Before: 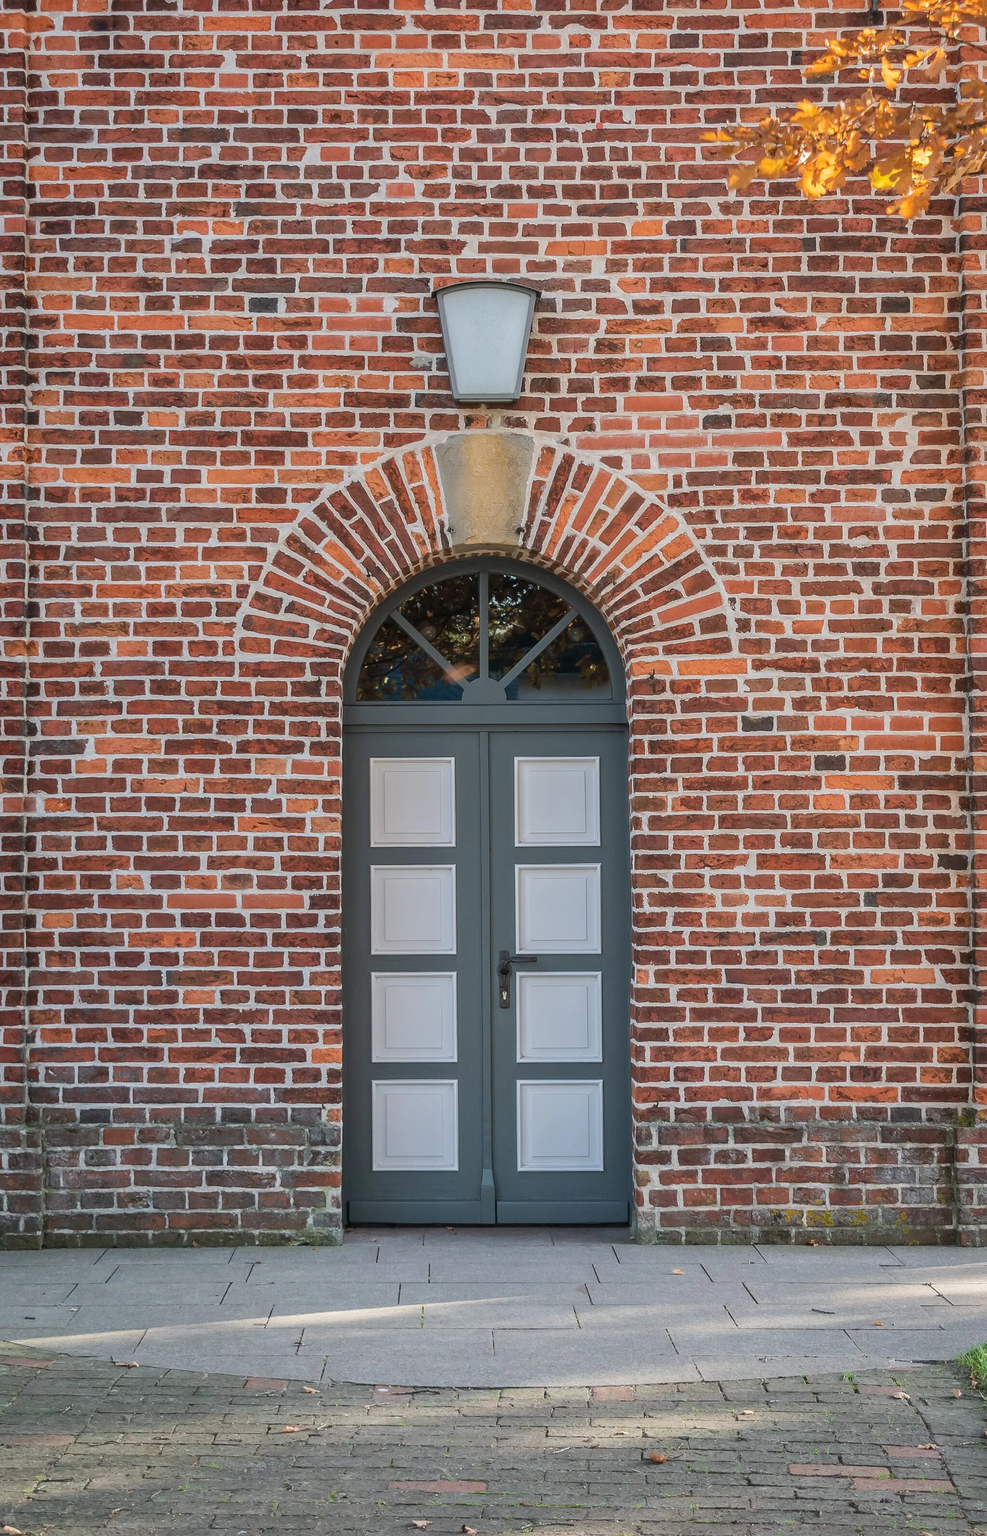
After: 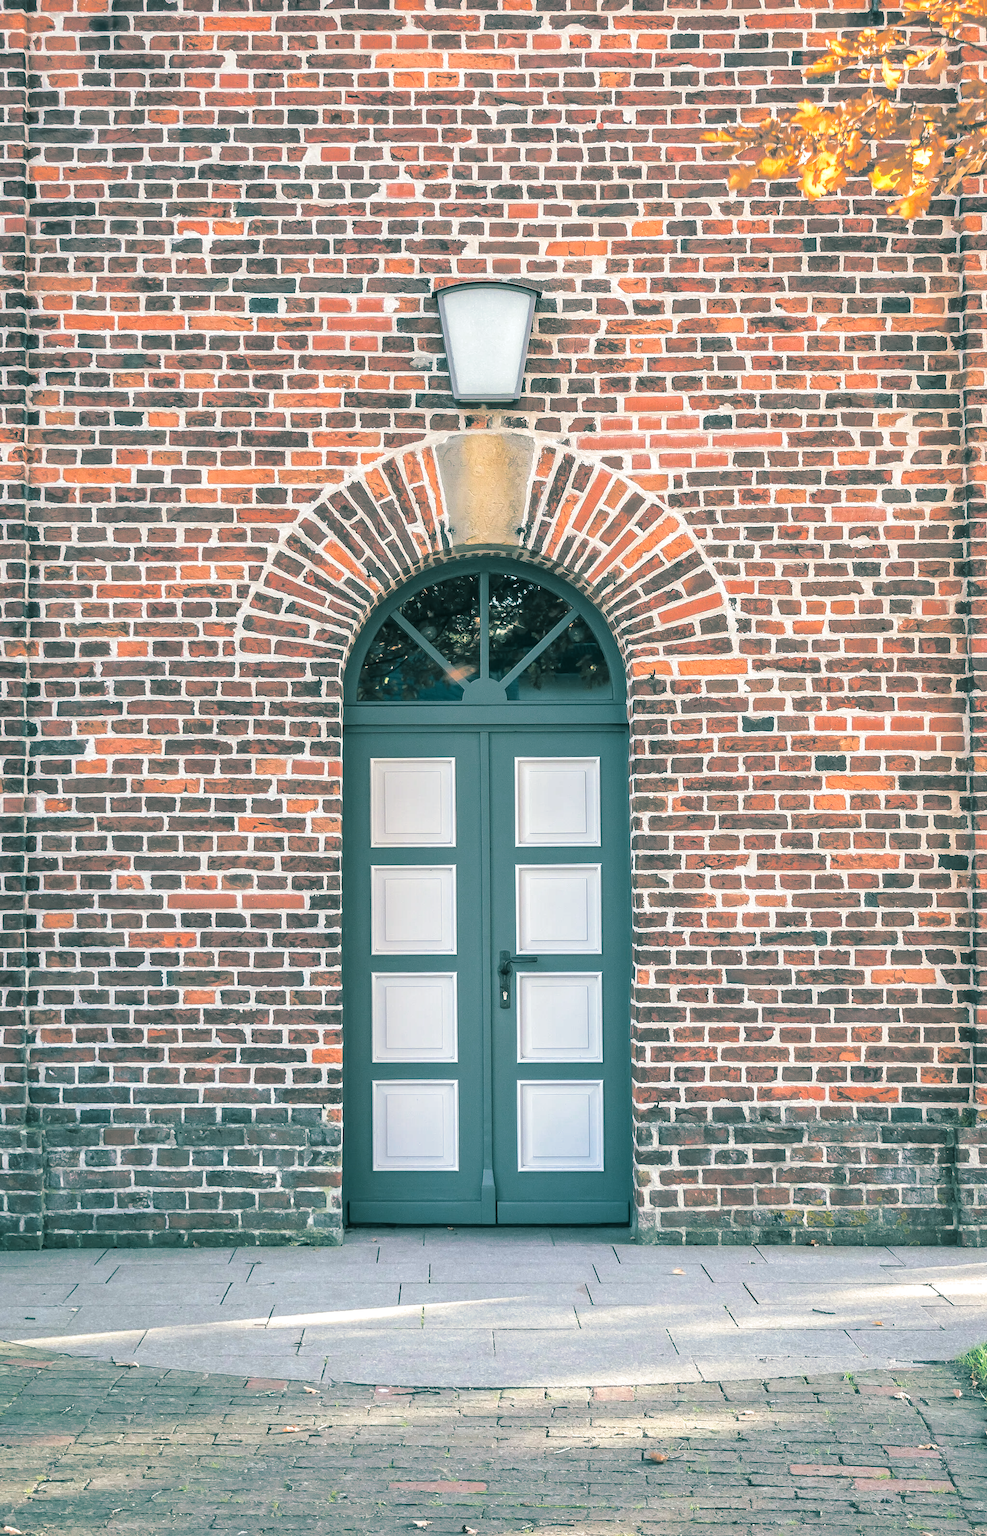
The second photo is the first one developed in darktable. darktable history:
white balance: emerald 1
split-toning: shadows › hue 186.43°, highlights › hue 49.29°, compress 30.29%
color balance rgb: global vibrance -1%, saturation formula JzAzBz (2021)
exposure: exposure 0.766 EV, compensate highlight preservation false
